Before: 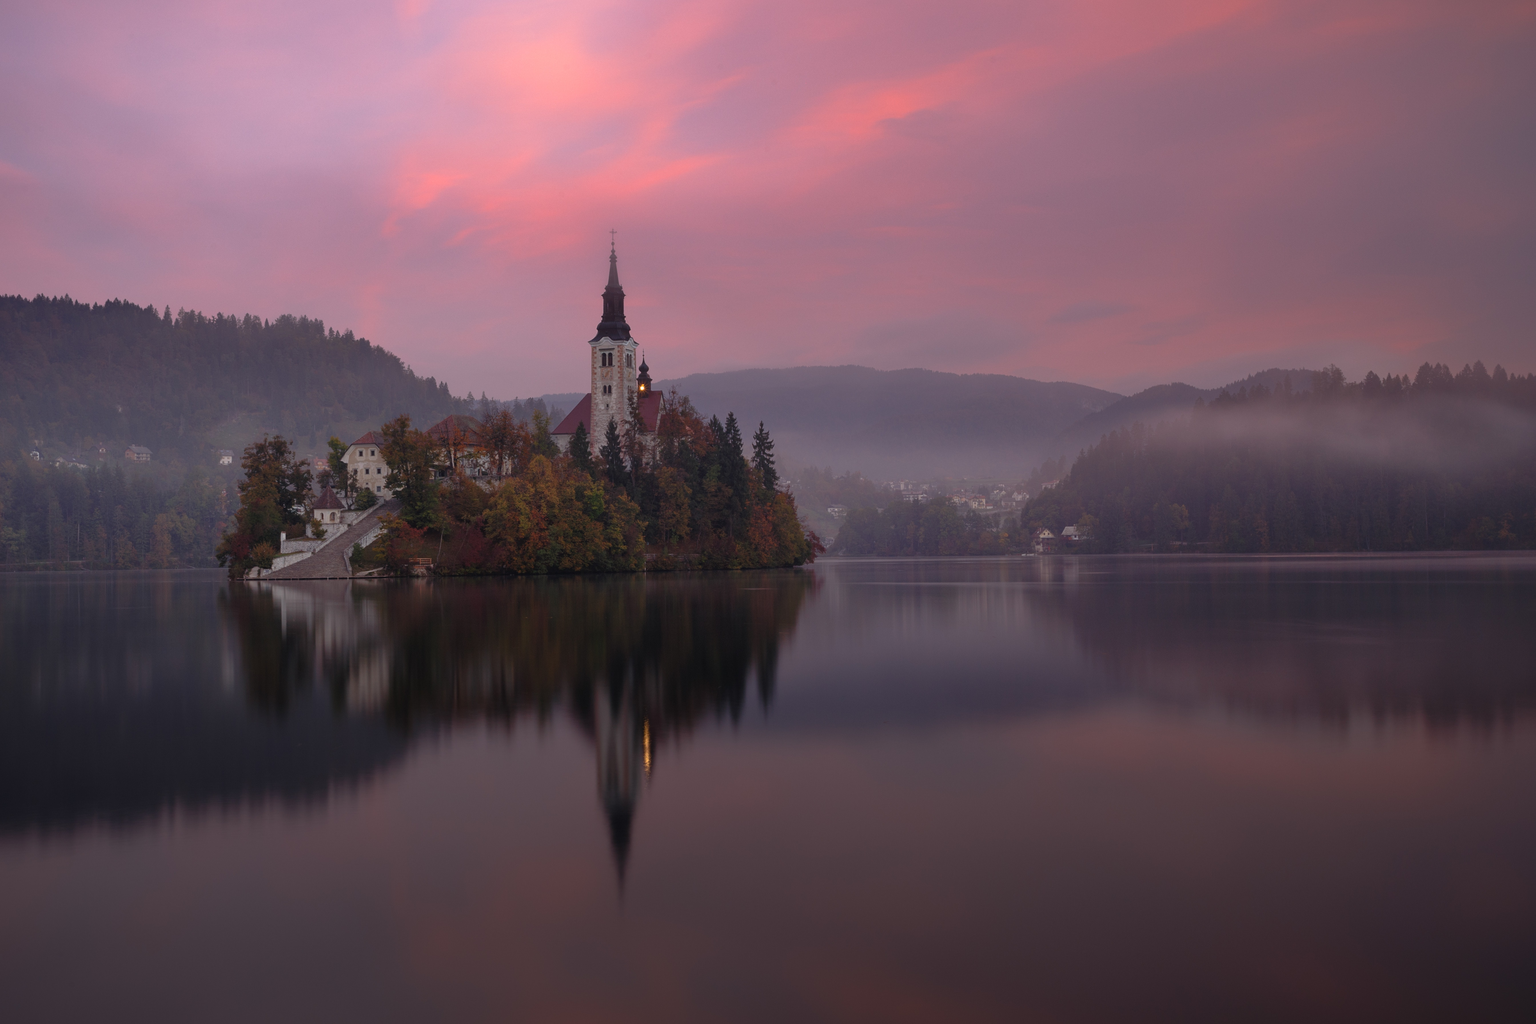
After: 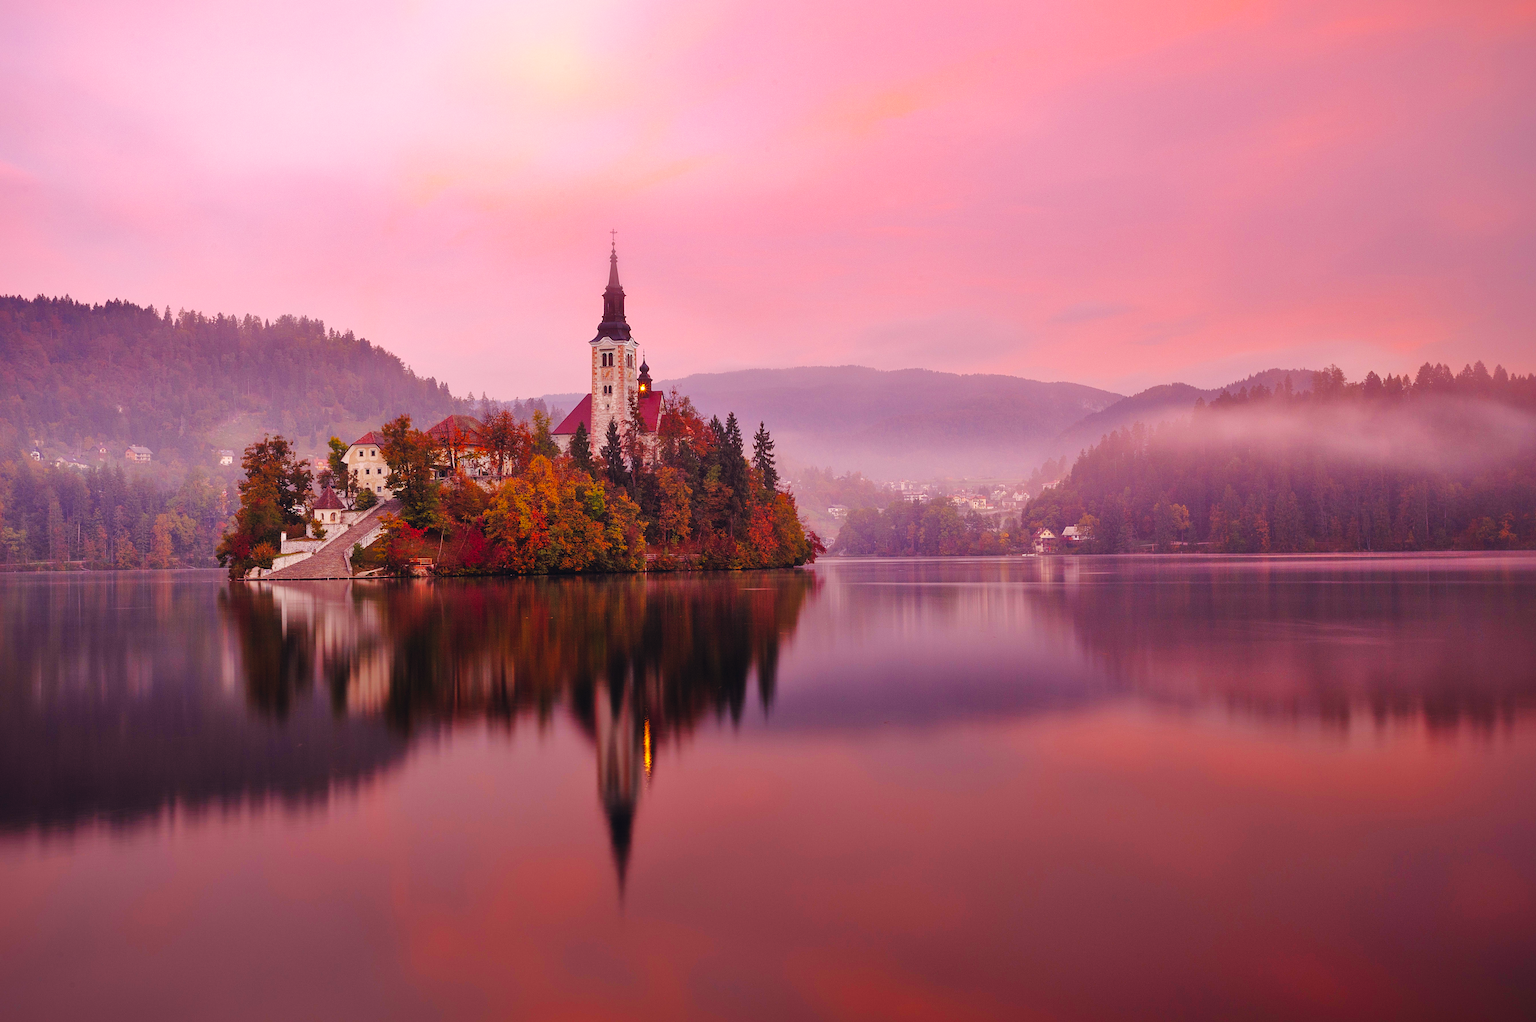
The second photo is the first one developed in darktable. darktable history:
color correction: highlights a* 5.38, highlights b* 5.3, shadows a* -4.26, shadows b* -5.11
shadows and highlights: on, module defaults
base curve: curves: ch0 [(0, 0.003) (0.001, 0.002) (0.006, 0.004) (0.02, 0.022) (0.048, 0.086) (0.094, 0.234) (0.162, 0.431) (0.258, 0.629) (0.385, 0.8) (0.548, 0.918) (0.751, 0.988) (1, 1)], preserve colors none
color balance rgb: perceptual saturation grading › global saturation 20%, global vibrance 20%
sharpen: on, module defaults
rgb levels: mode RGB, independent channels, levels [[0, 0.5, 1], [0, 0.521, 1], [0, 0.536, 1]]
crop: top 0.05%, bottom 0.098%
exposure: exposure 0.367 EV, compensate highlight preservation false
